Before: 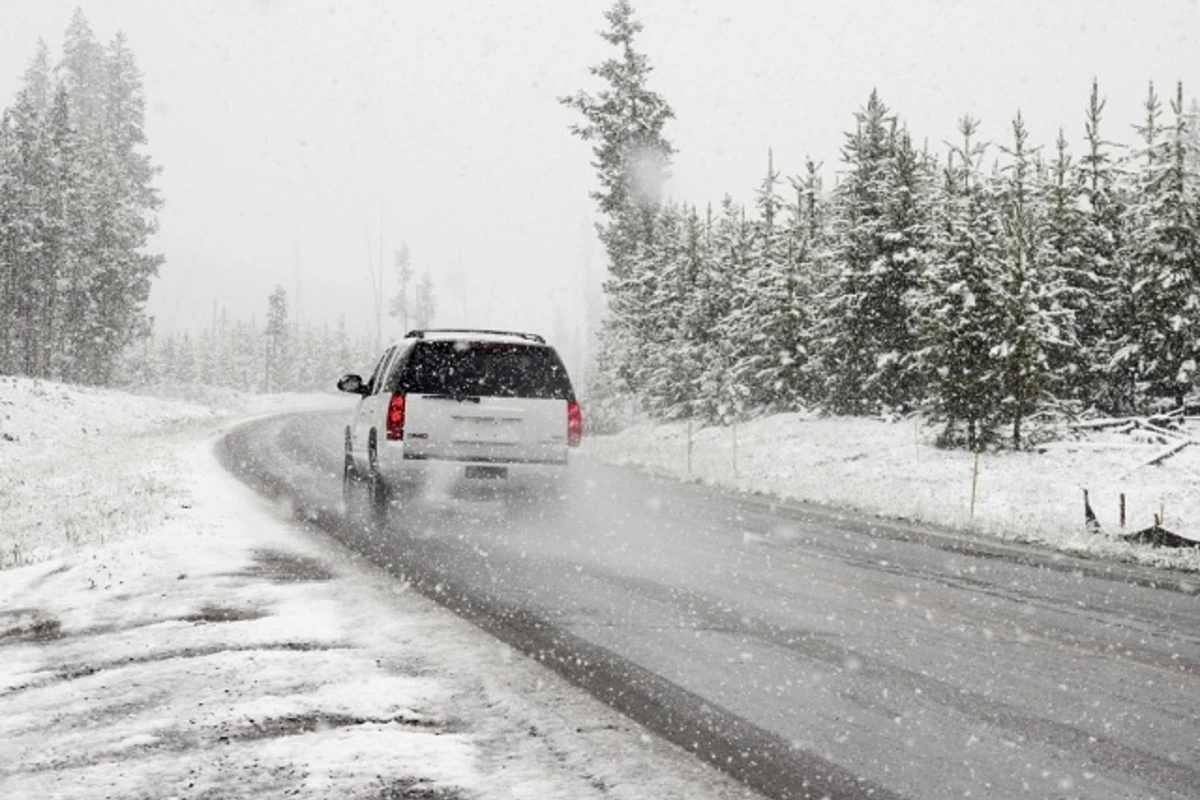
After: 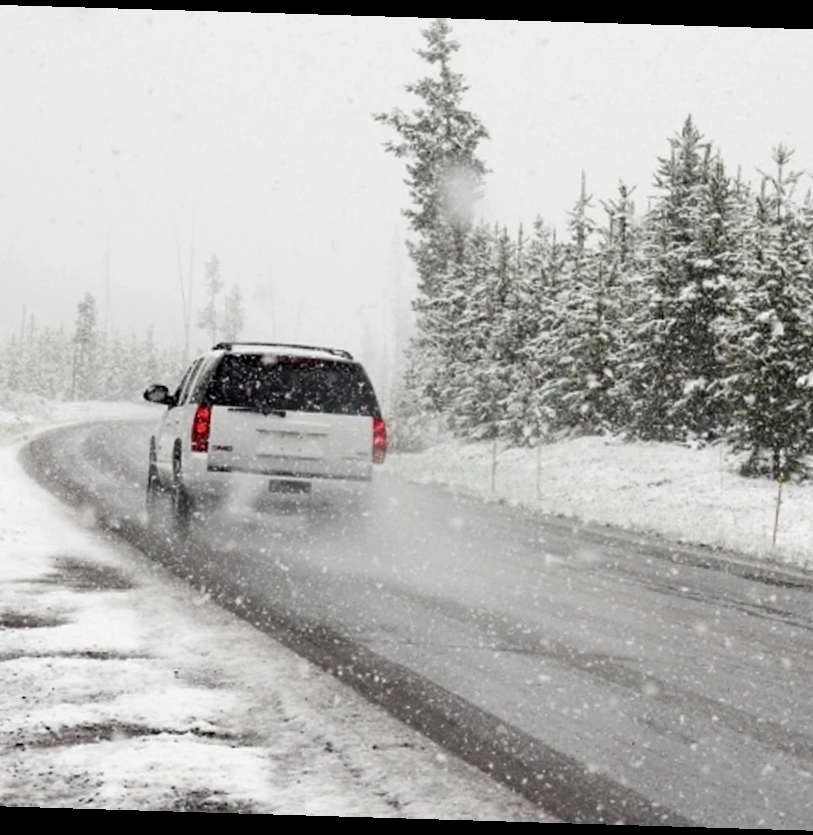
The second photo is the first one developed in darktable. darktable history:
crop: left 16.899%, right 16.556%
haze removal: compatibility mode true, adaptive false
rotate and perspective: rotation 1.72°, automatic cropping off
